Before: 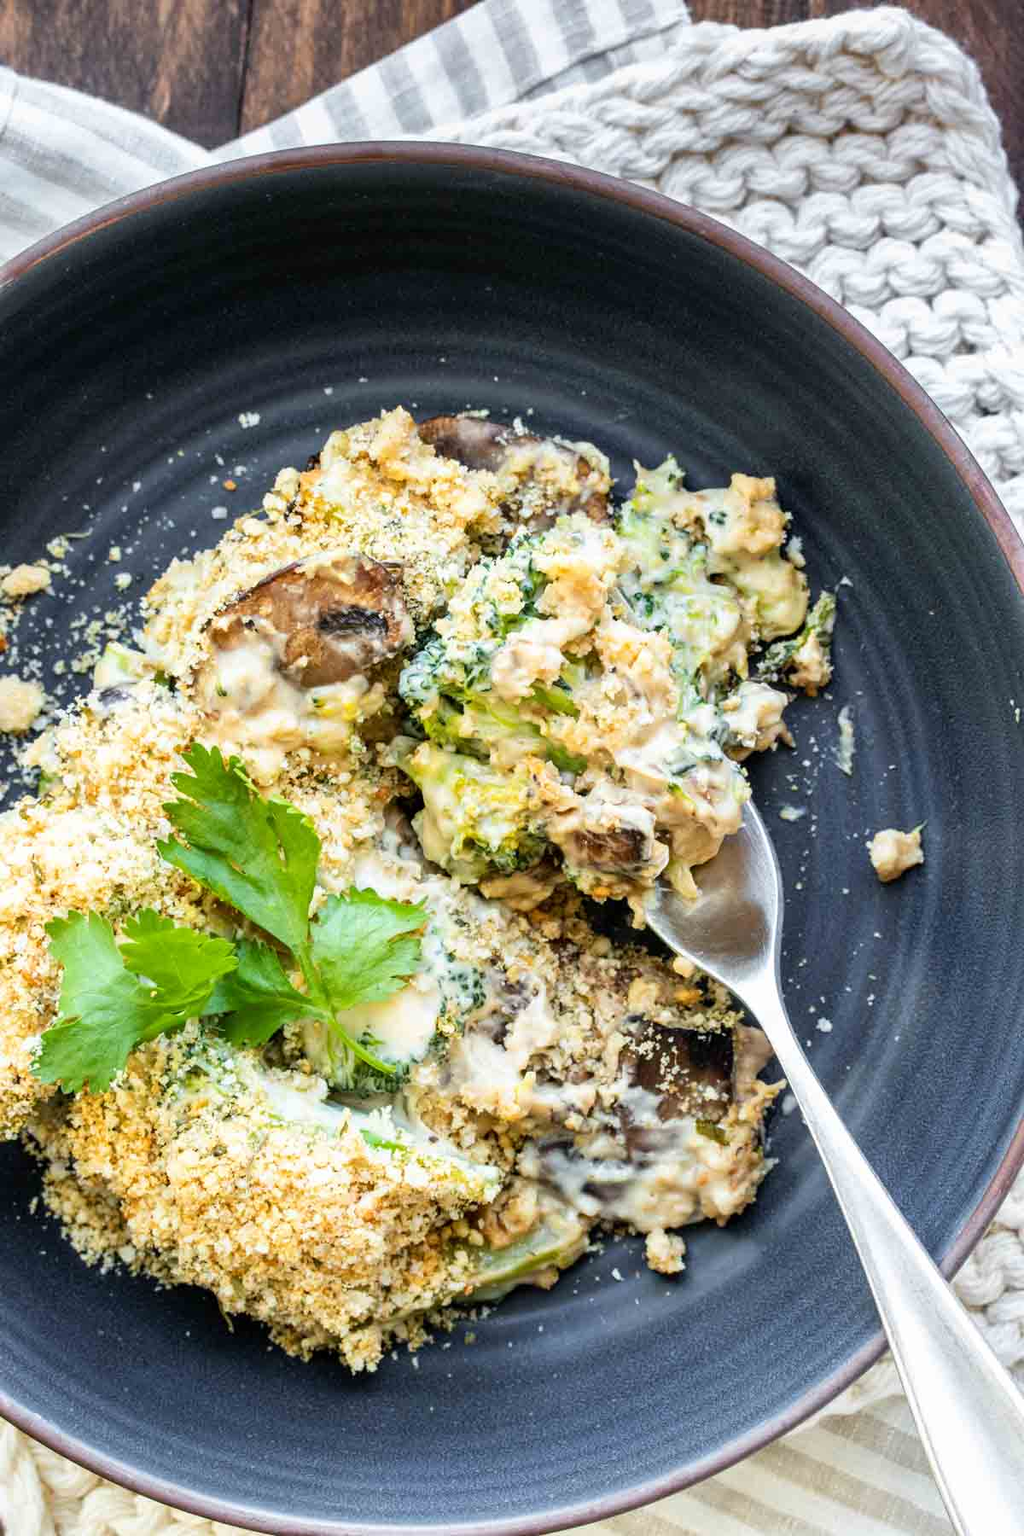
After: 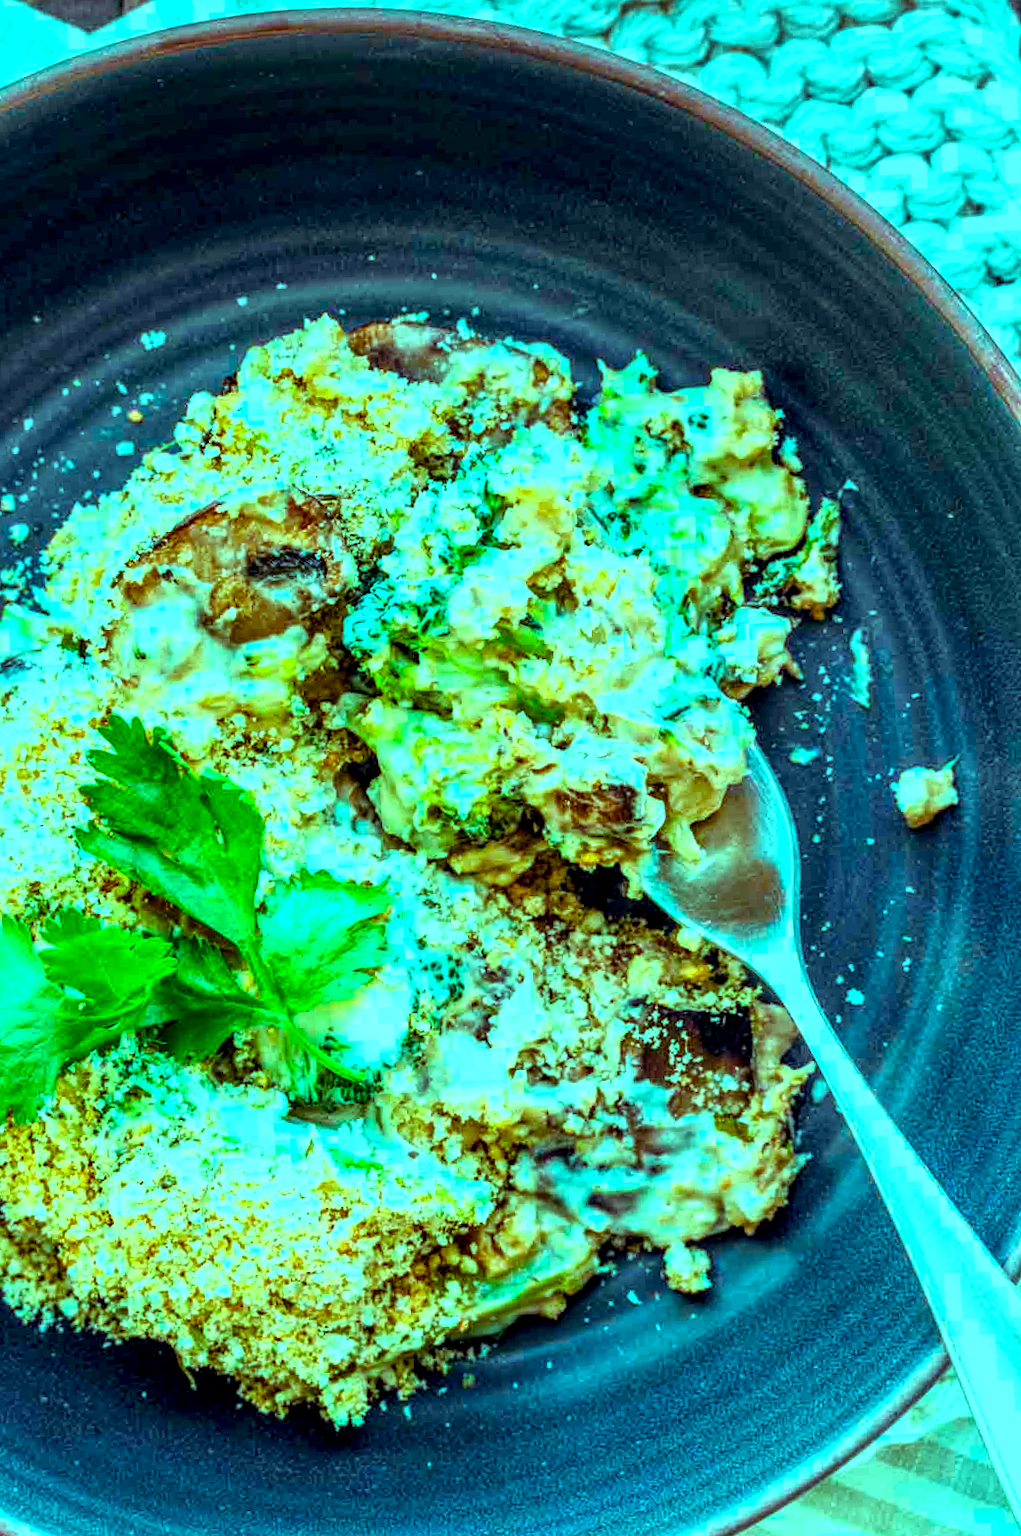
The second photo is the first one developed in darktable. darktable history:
color balance rgb: highlights gain › luminance 19.986%, highlights gain › chroma 13.059%, highlights gain › hue 176.66°, global offset › chroma 0.068%, global offset › hue 253.24°, perceptual saturation grading › global saturation 20%, perceptual saturation grading › highlights -13.886%, perceptual saturation grading › shadows 49.892%, global vibrance 20%
local contrast: detail 160%
crop and rotate: angle 3.35°, left 5.982%, top 5.702%
